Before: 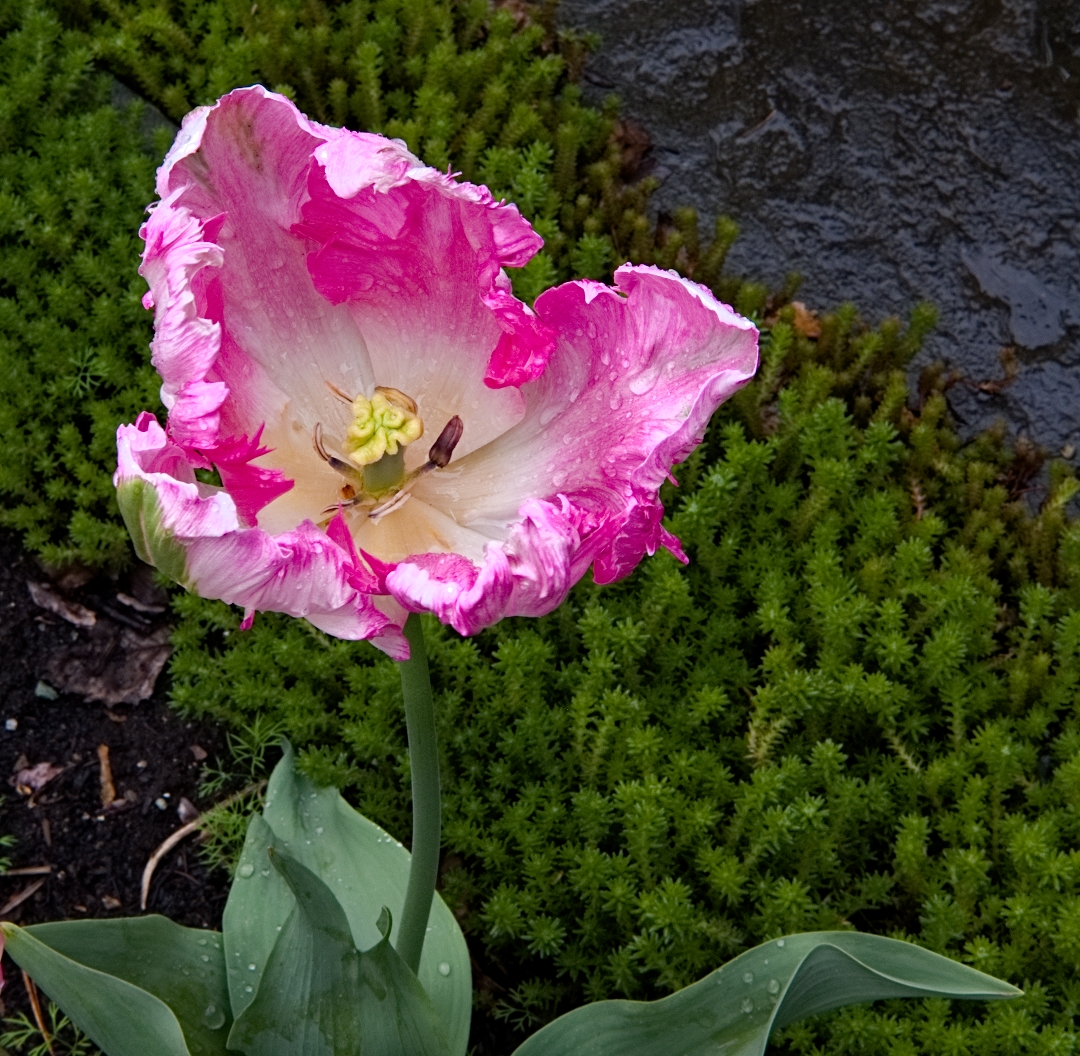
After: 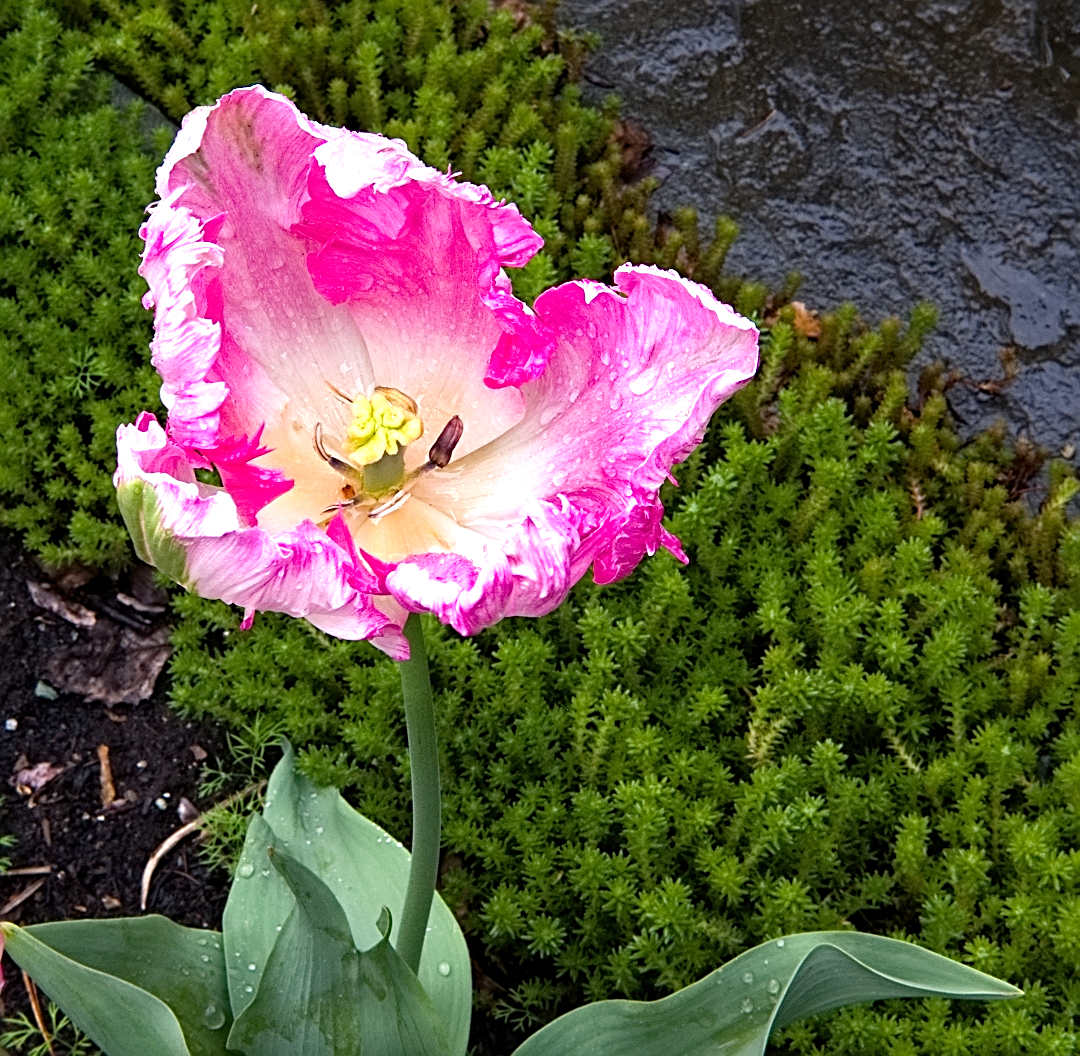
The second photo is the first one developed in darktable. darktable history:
sharpen: on, module defaults
exposure: exposure 0.922 EV, compensate highlight preservation false
